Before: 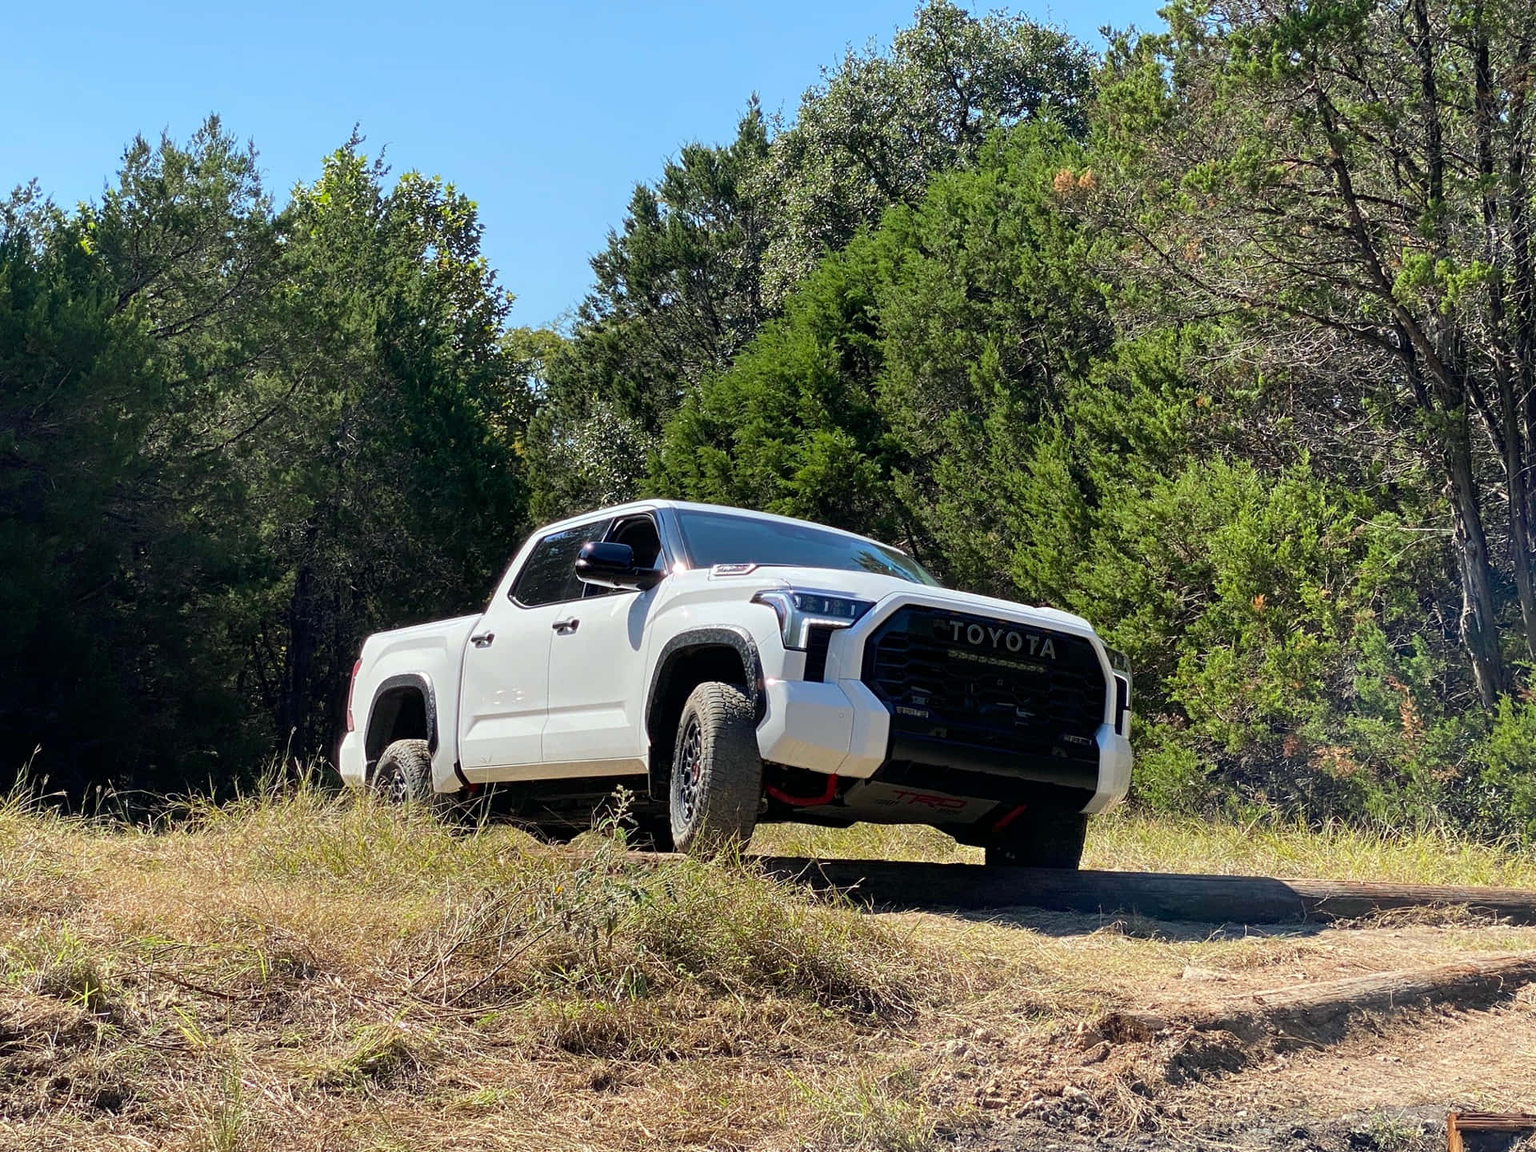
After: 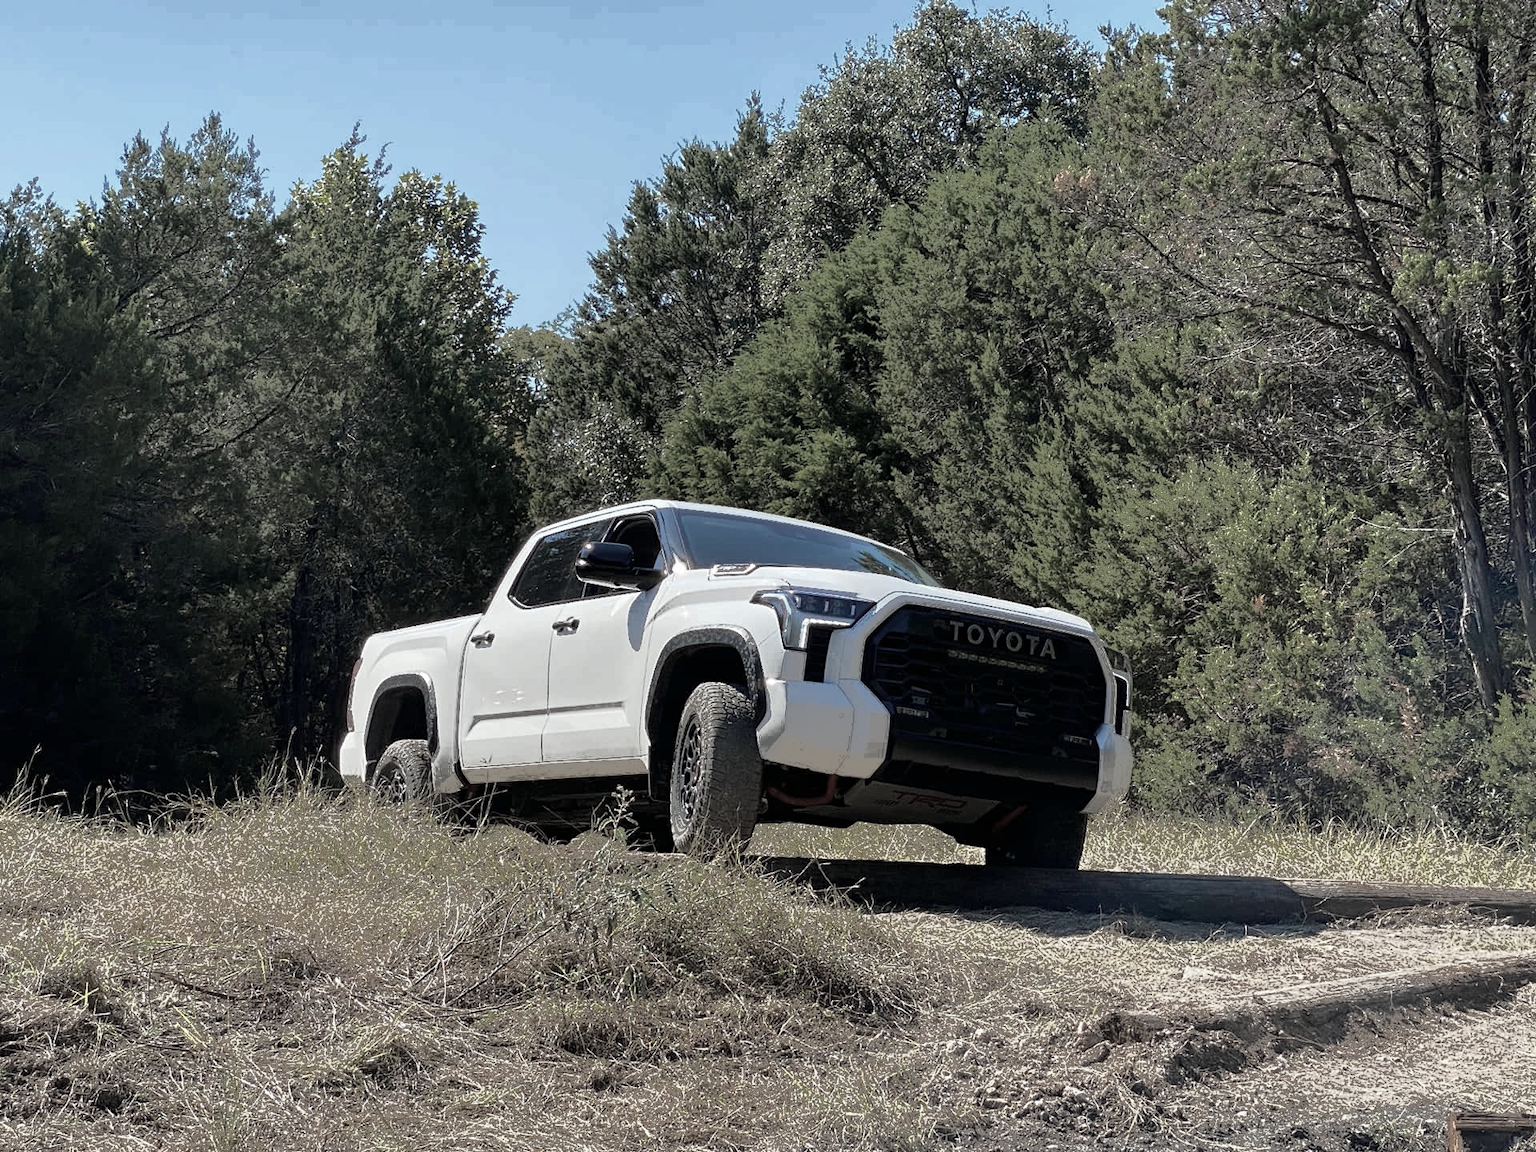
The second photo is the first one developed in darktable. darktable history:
fill light: exposure -0.73 EV, center 0.69, width 2.2
color zones: curves: ch1 [(0.238, 0.163) (0.476, 0.2) (0.733, 0.322) (0.848, 0.134)]
